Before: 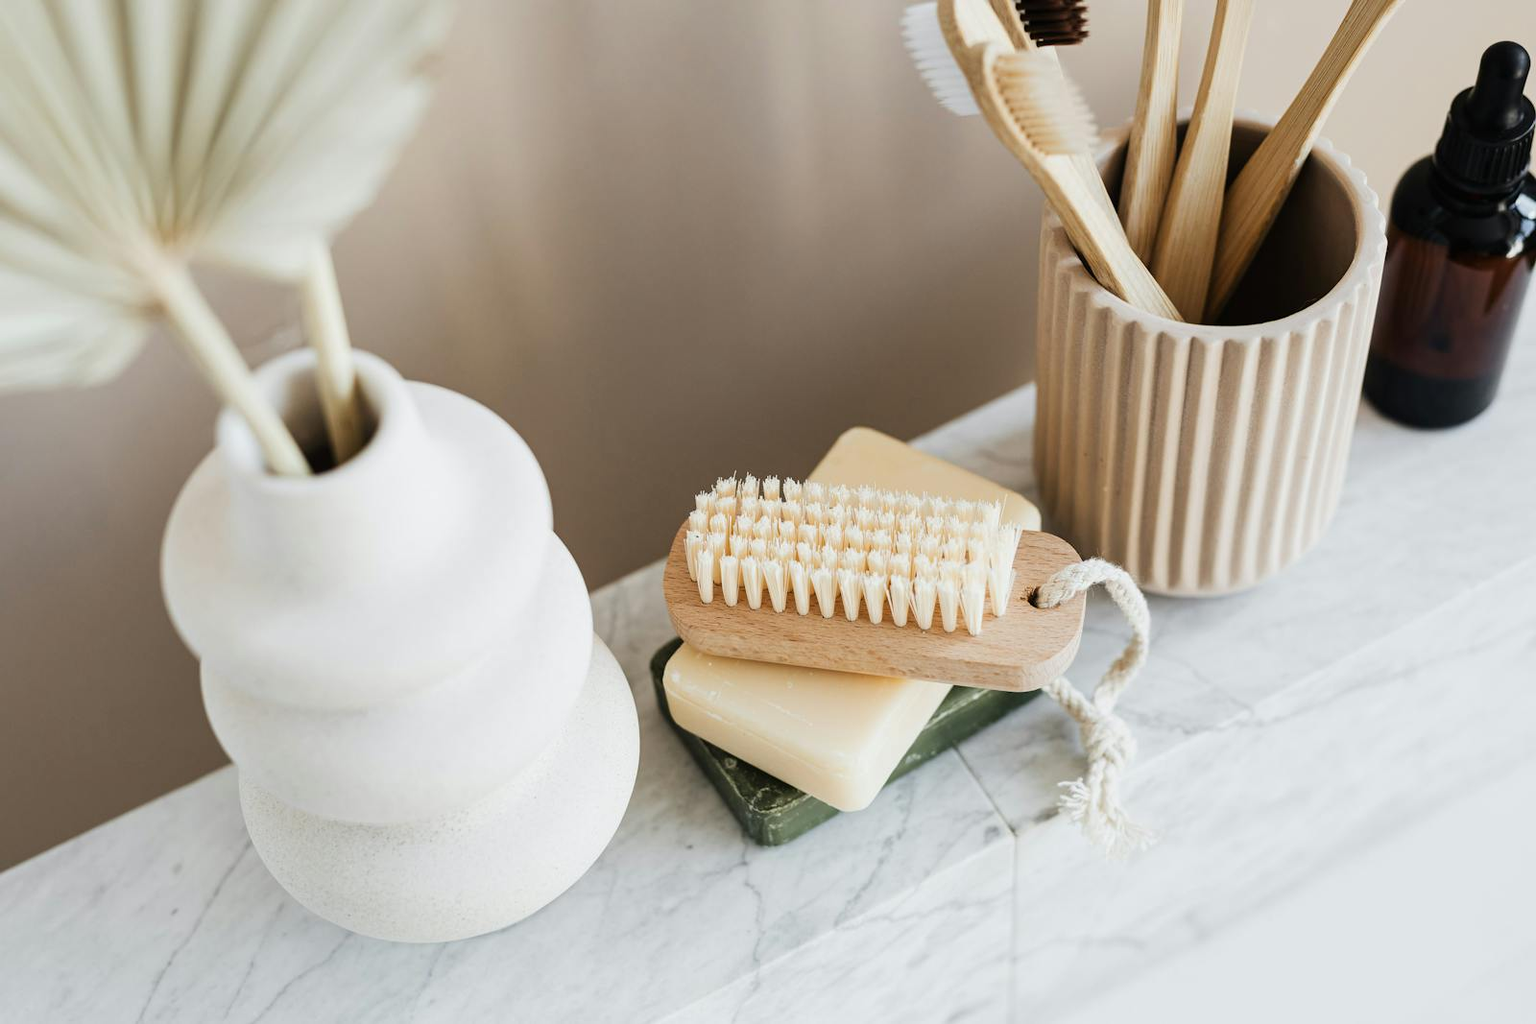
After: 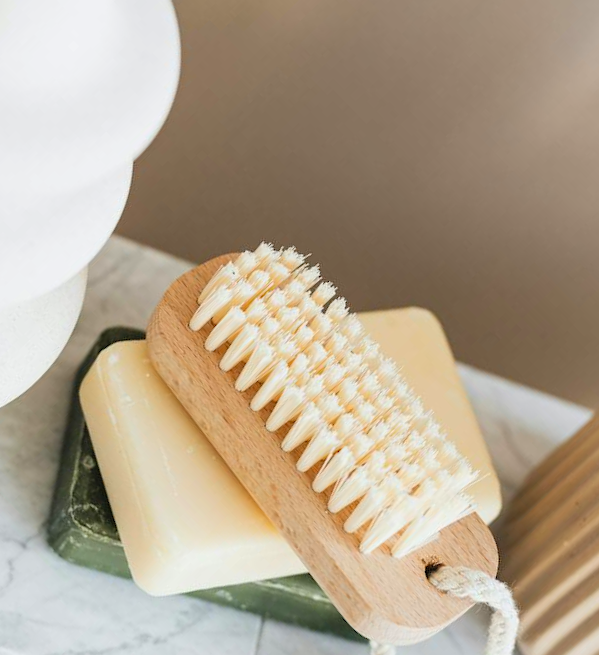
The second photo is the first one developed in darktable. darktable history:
crop and rotate: angle -45.81°, top 16.111%, right 0.94%, bottom 11.722%
contrast brightness saturation: brightness 0.088, saturation 0.194
